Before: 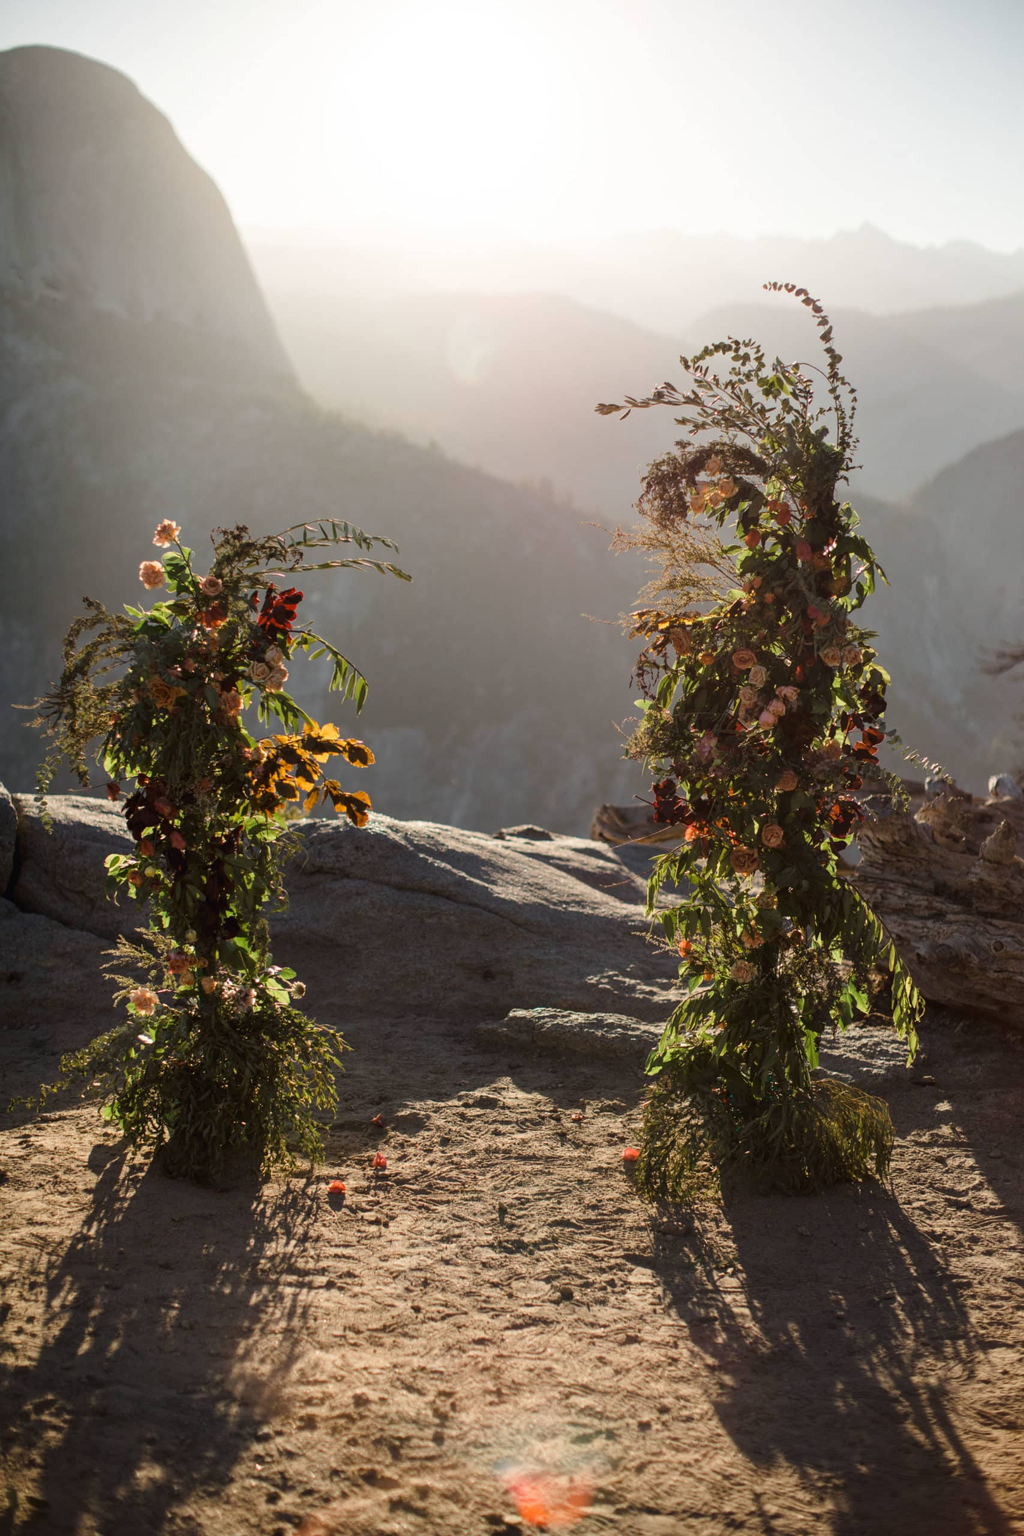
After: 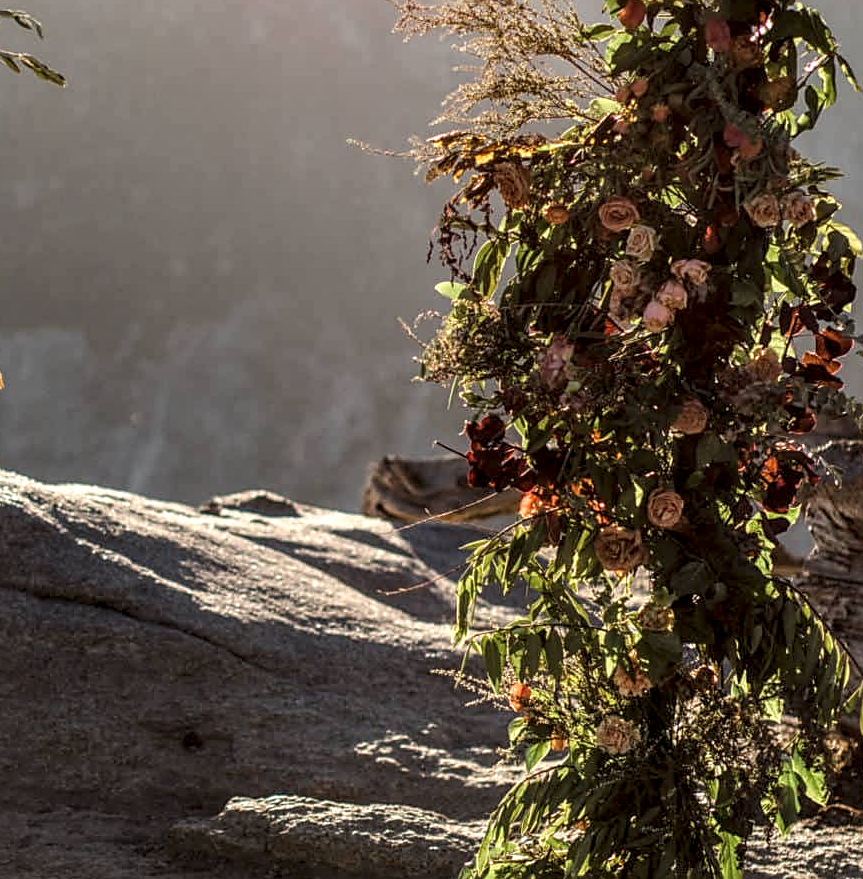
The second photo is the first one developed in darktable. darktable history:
sharpen: on, module defaults
crop: left 36.481%, top 34.56%, right 12.924%, bottom 31.071%
local contrast: highlights 79%, shadows 56%, detail 173%, midtone range 0.421
